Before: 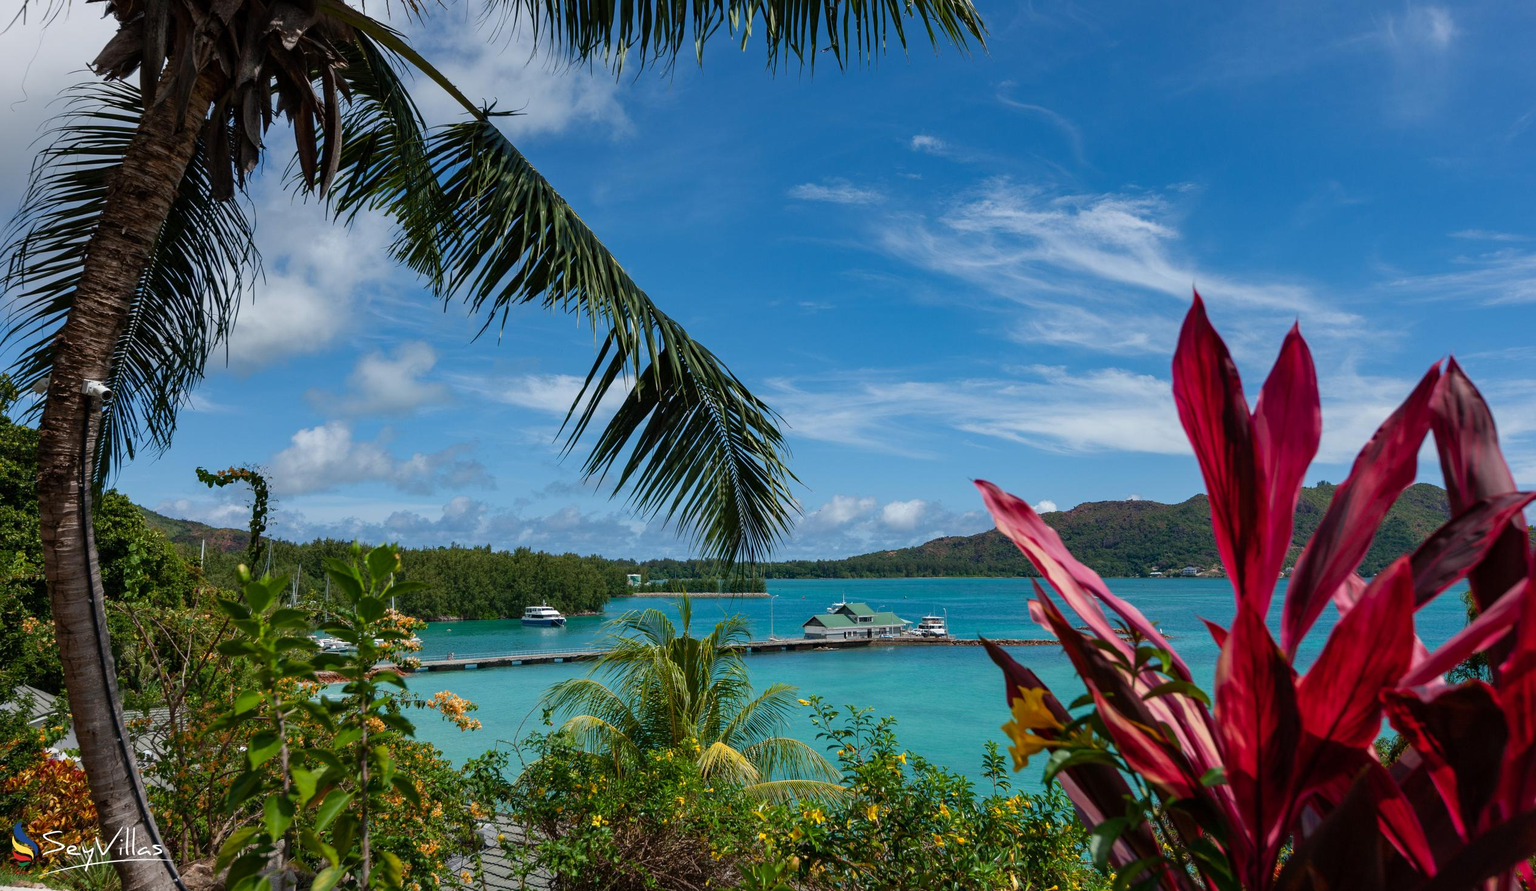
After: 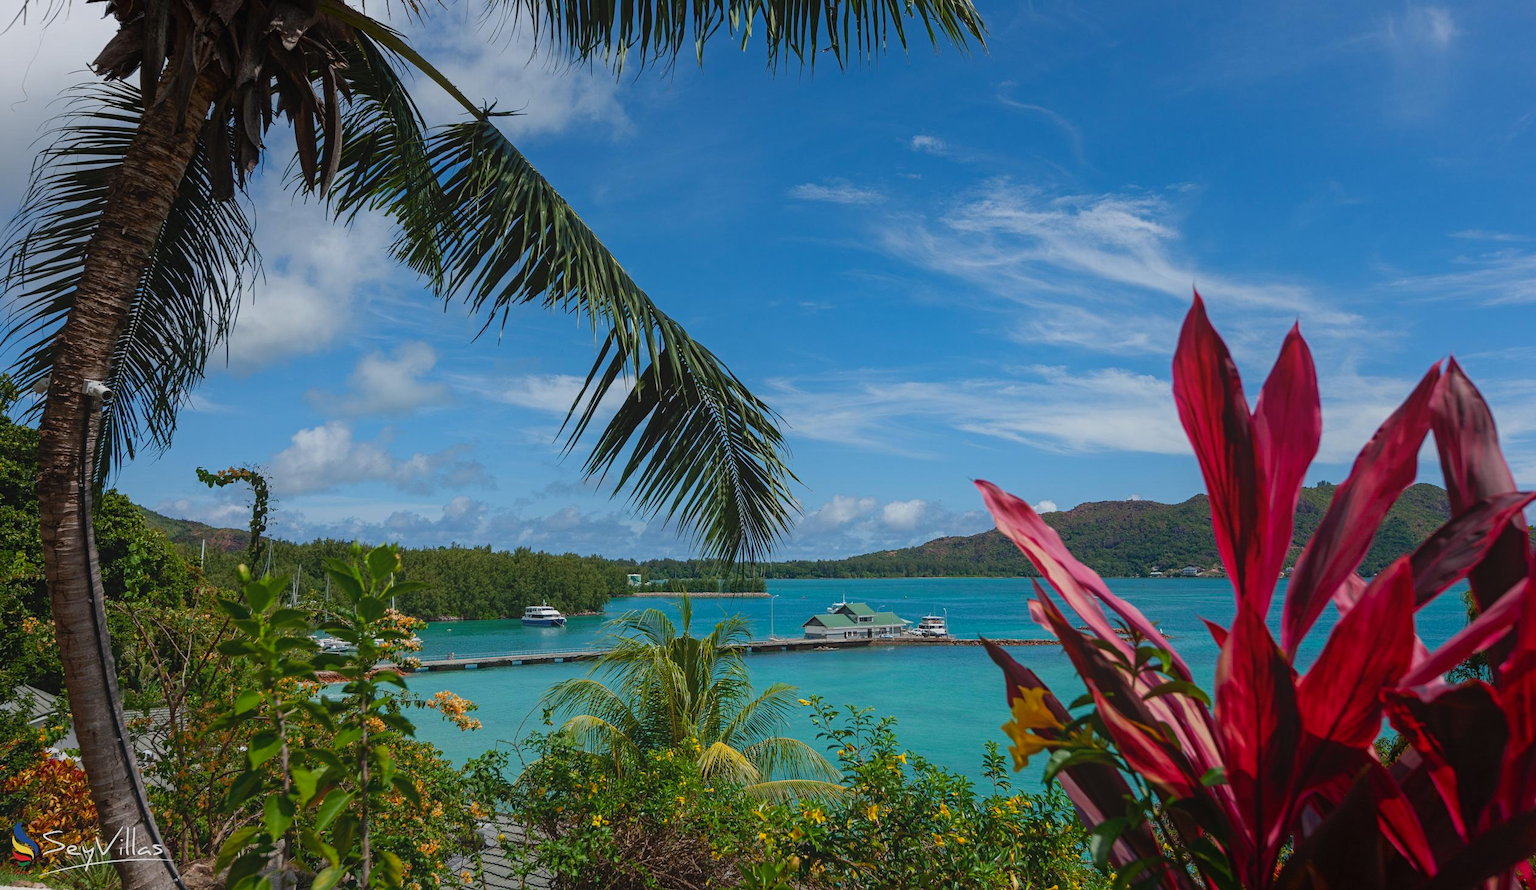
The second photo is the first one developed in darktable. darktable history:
contrast equalizer: y [[0.439, 0.44, 0.442, 0.457, 0.493, 0.498], [0.5 ×6], [0.5 ×6], [0 ×6], [0 ×6]]
